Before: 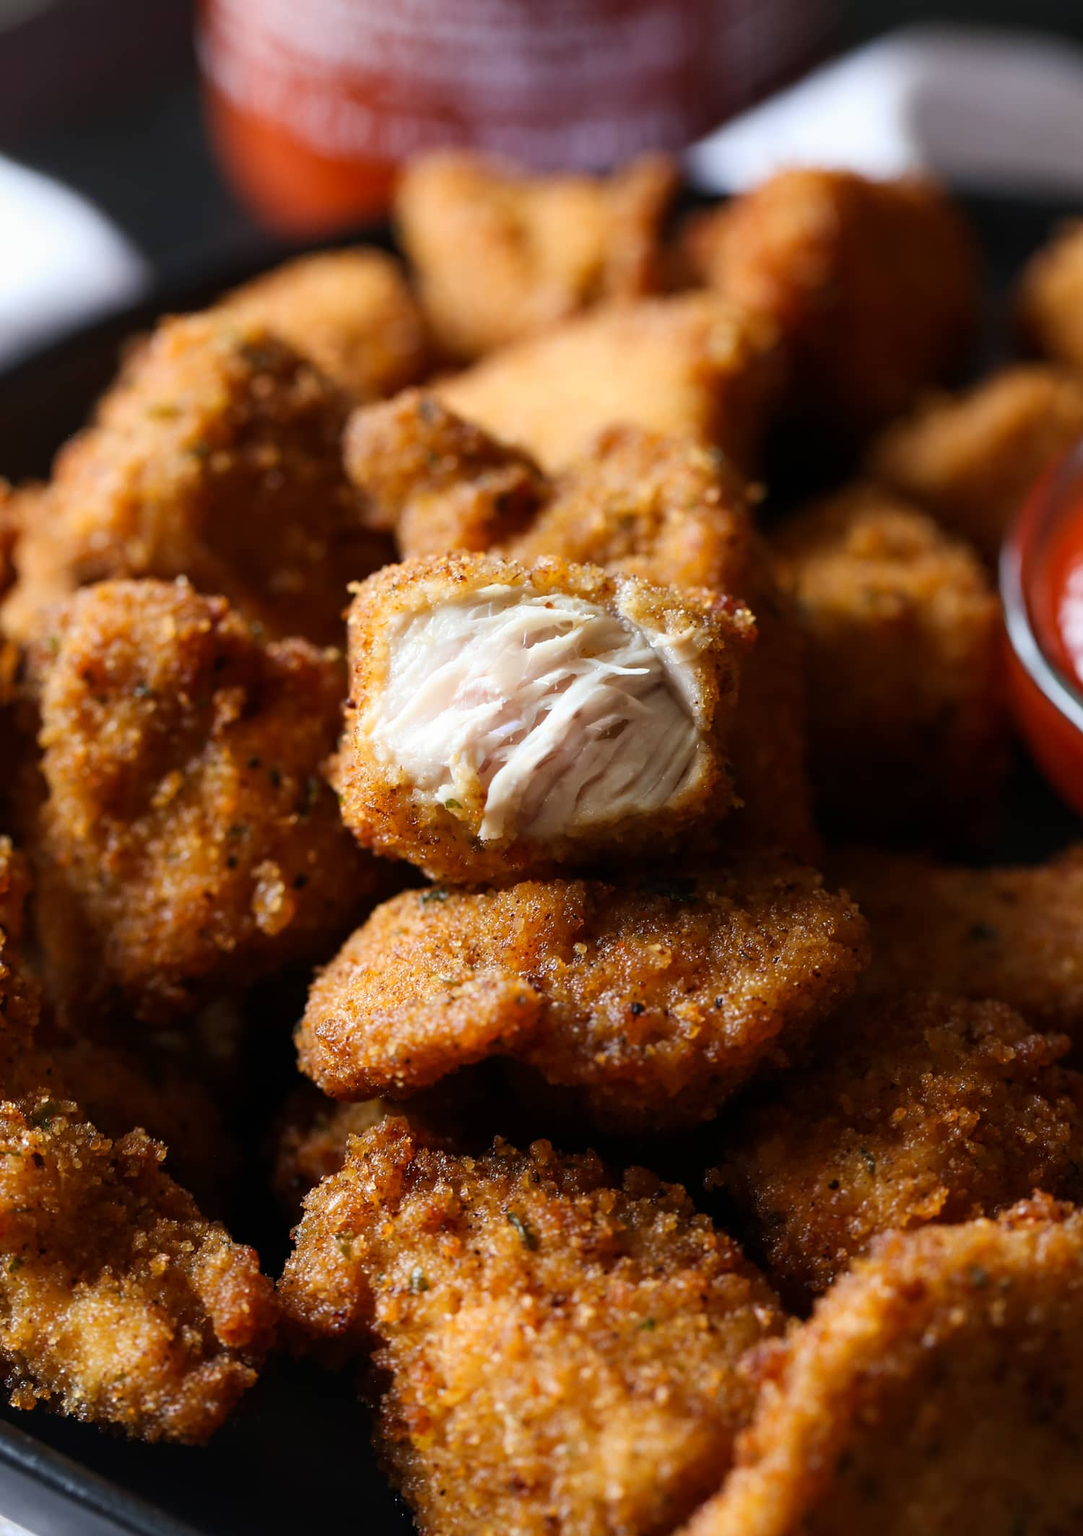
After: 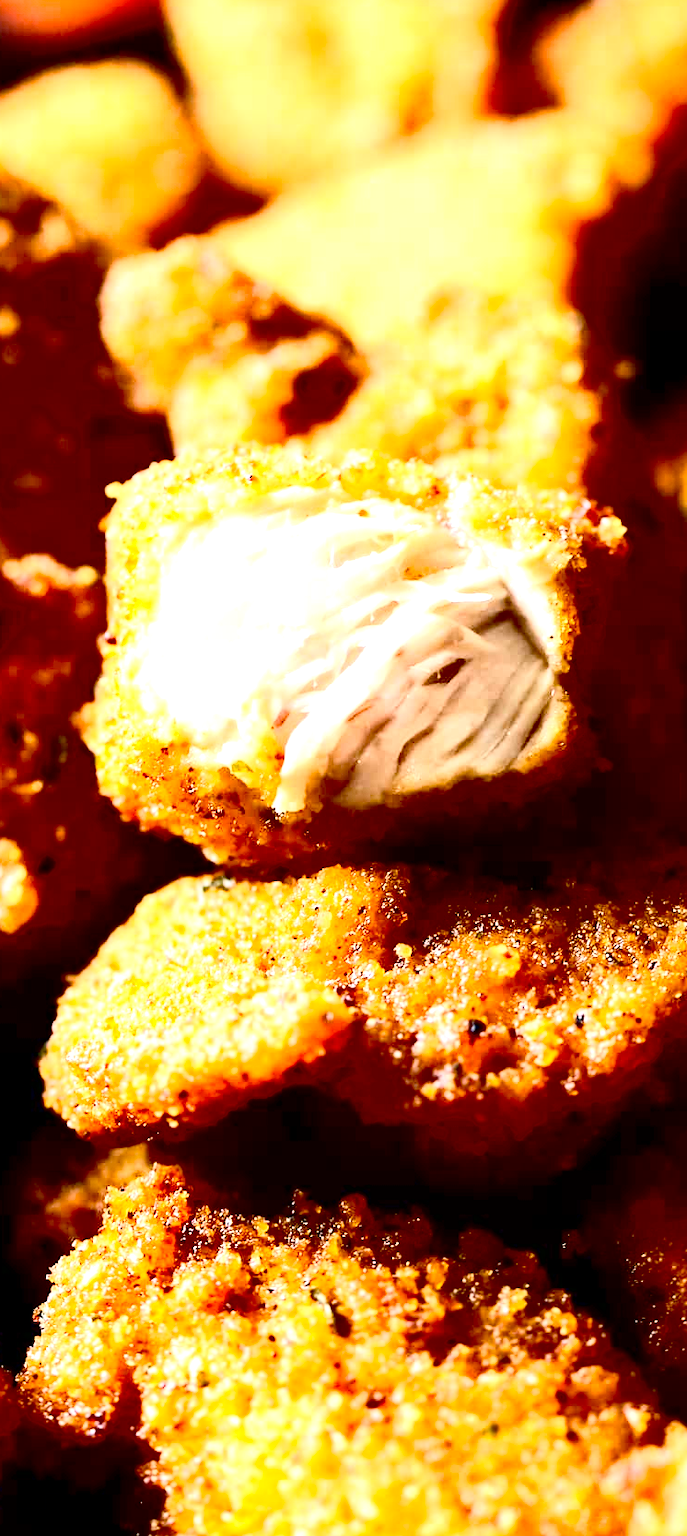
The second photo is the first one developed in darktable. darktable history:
exposure: black level correction 0.015, exposure 1.791 EV, compensate highlight preservation false
crop and rotate: angle 0.023°, left 24.387%, top 13.237%, right 25.763%, bottom 8.278%
contrast brightness saturation: contrast 0.39, brightness 0.115
